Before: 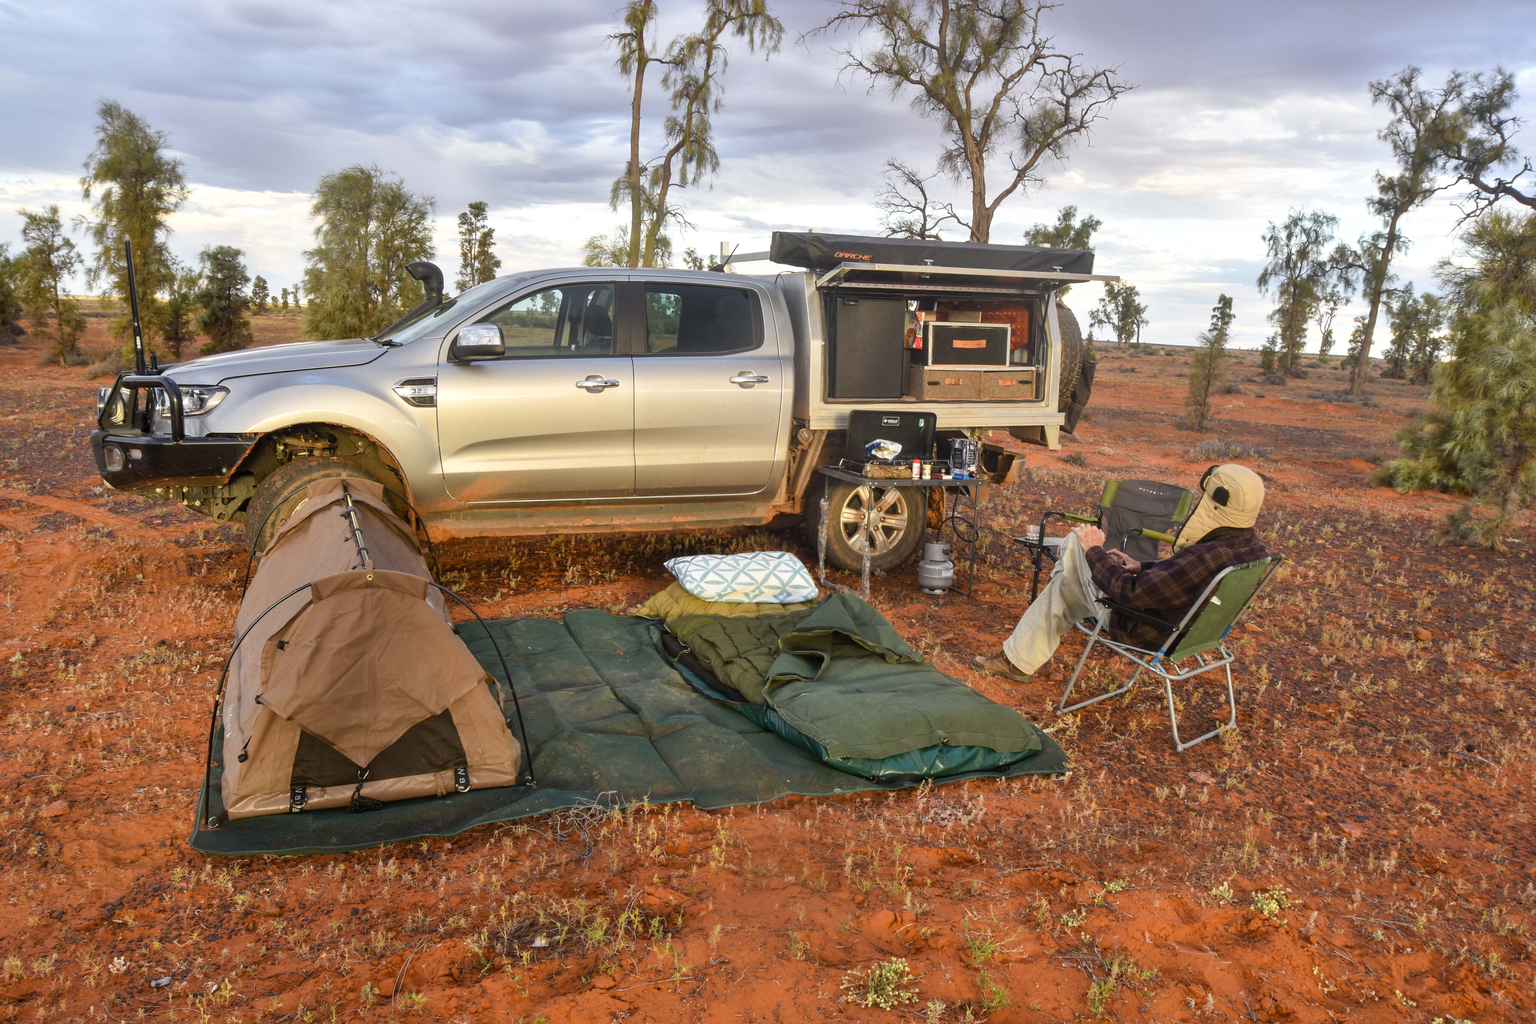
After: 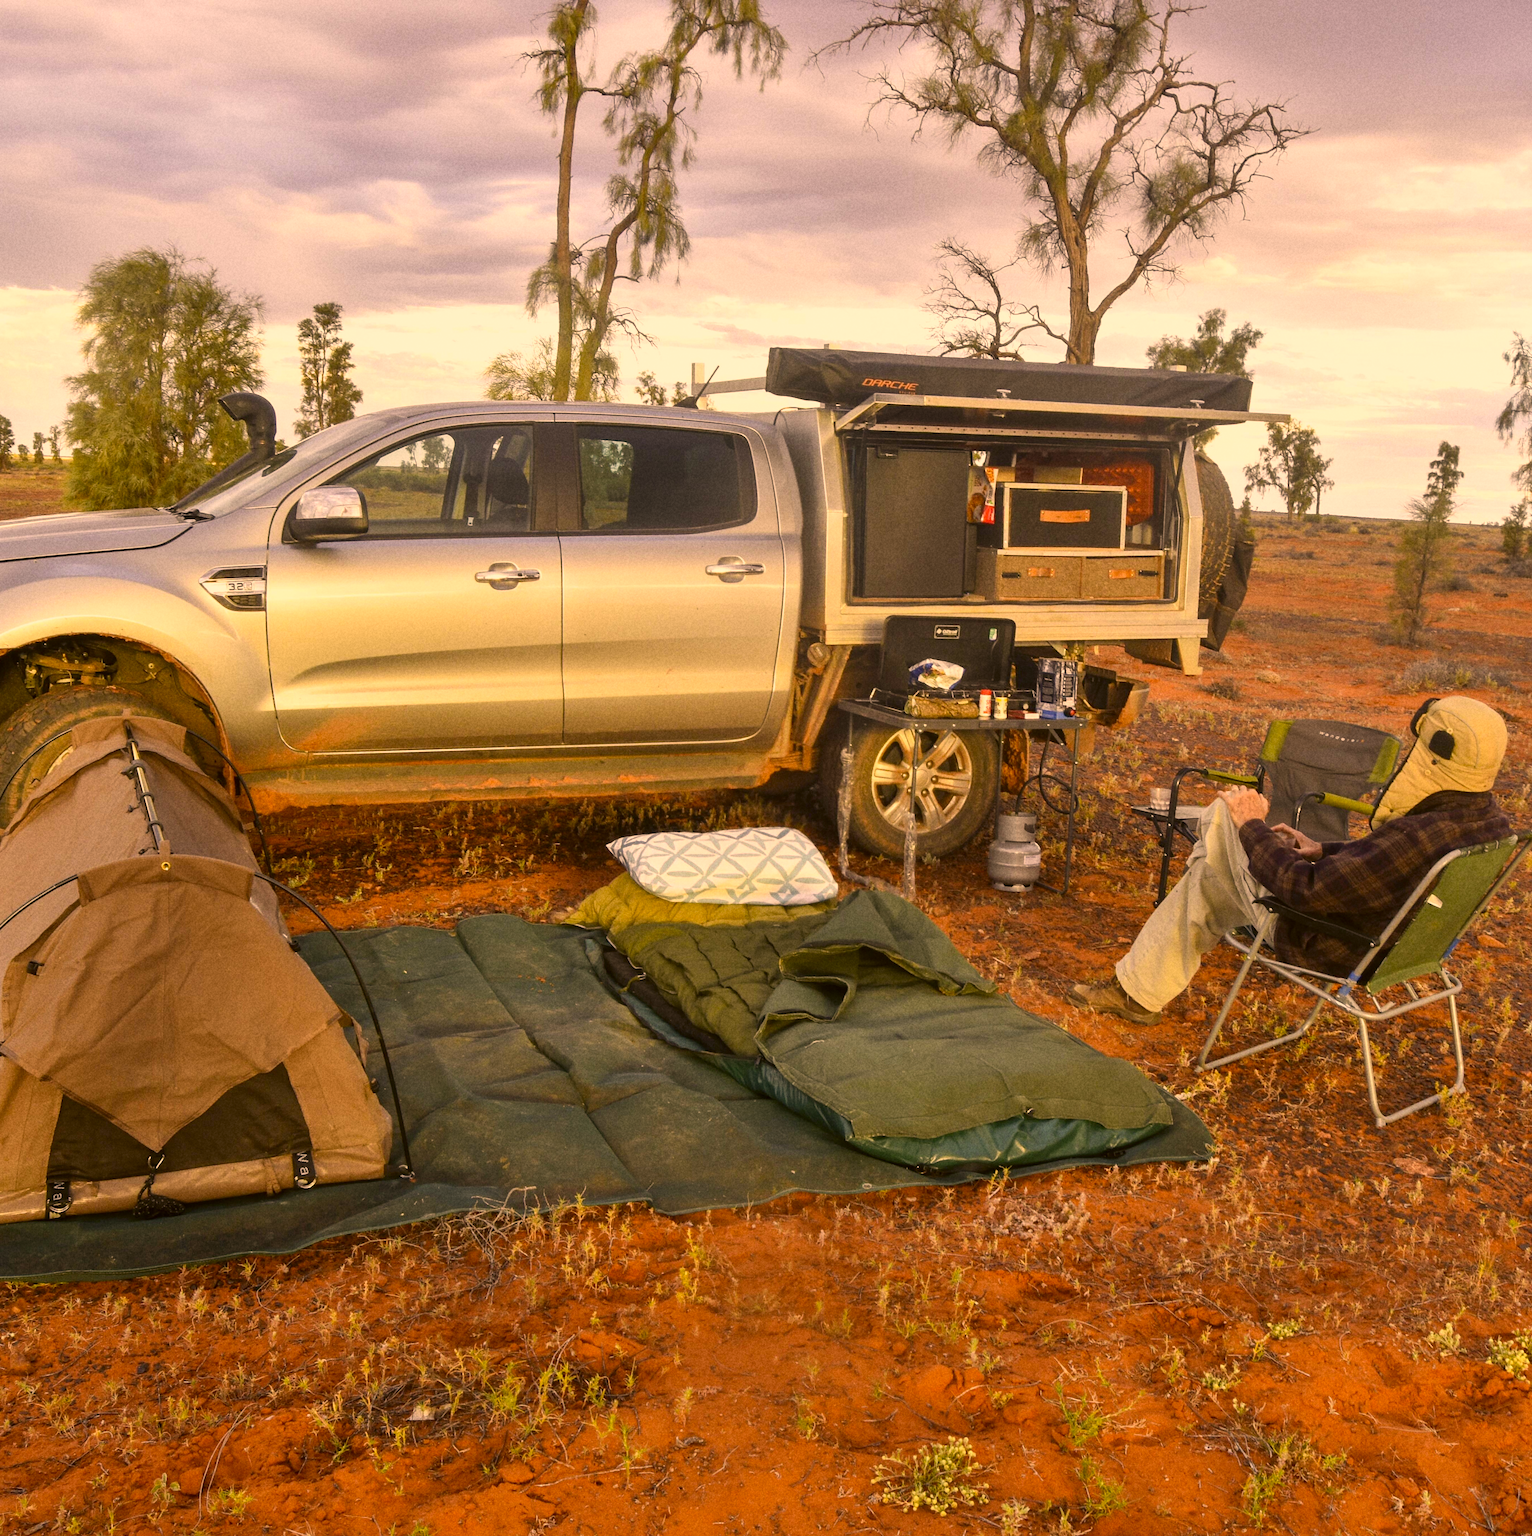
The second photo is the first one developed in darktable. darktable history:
grain: coarseness 7.08 ISO, strength 21.67%, mid-tones bias 59.58%
crop: left 16.899%, right 16.556%
white balance: red 0.976, blue 1.04
color correction: highlights a* 17.94, highlights b* 35.39, shadows a* 1.48, shadows b* 6.42, saturation 1.01
